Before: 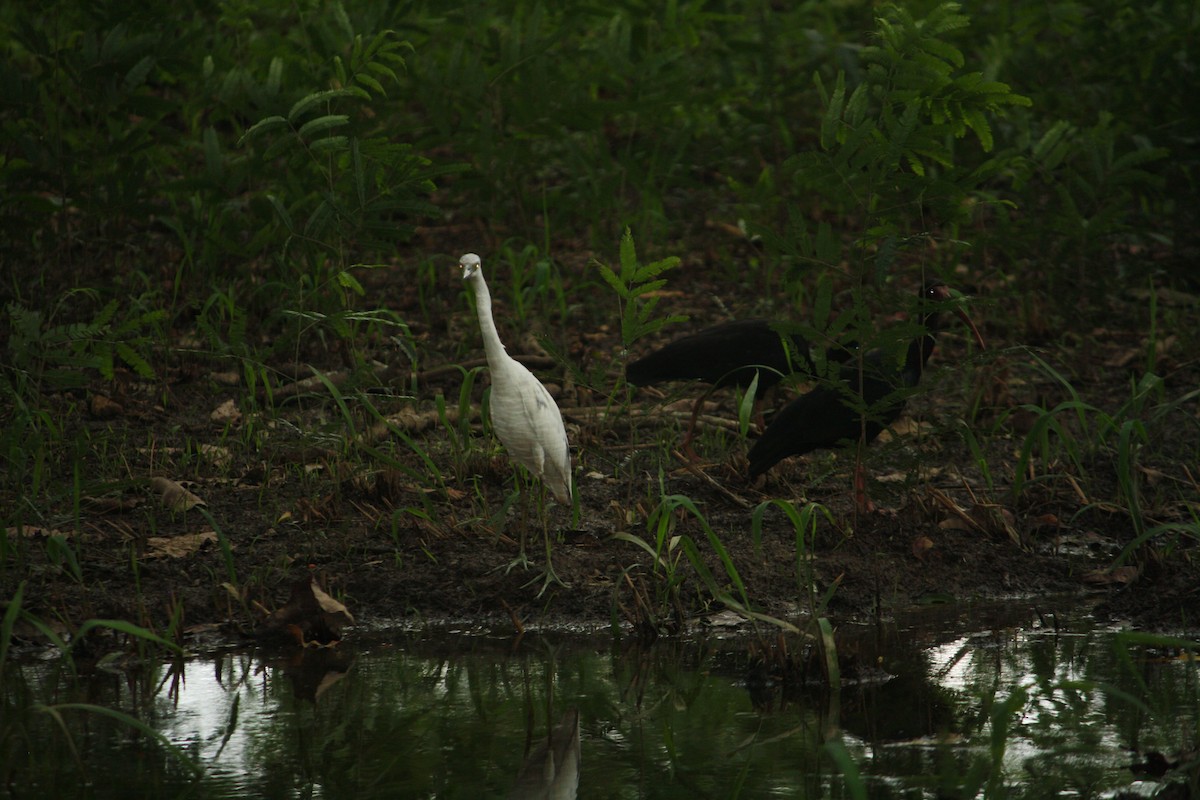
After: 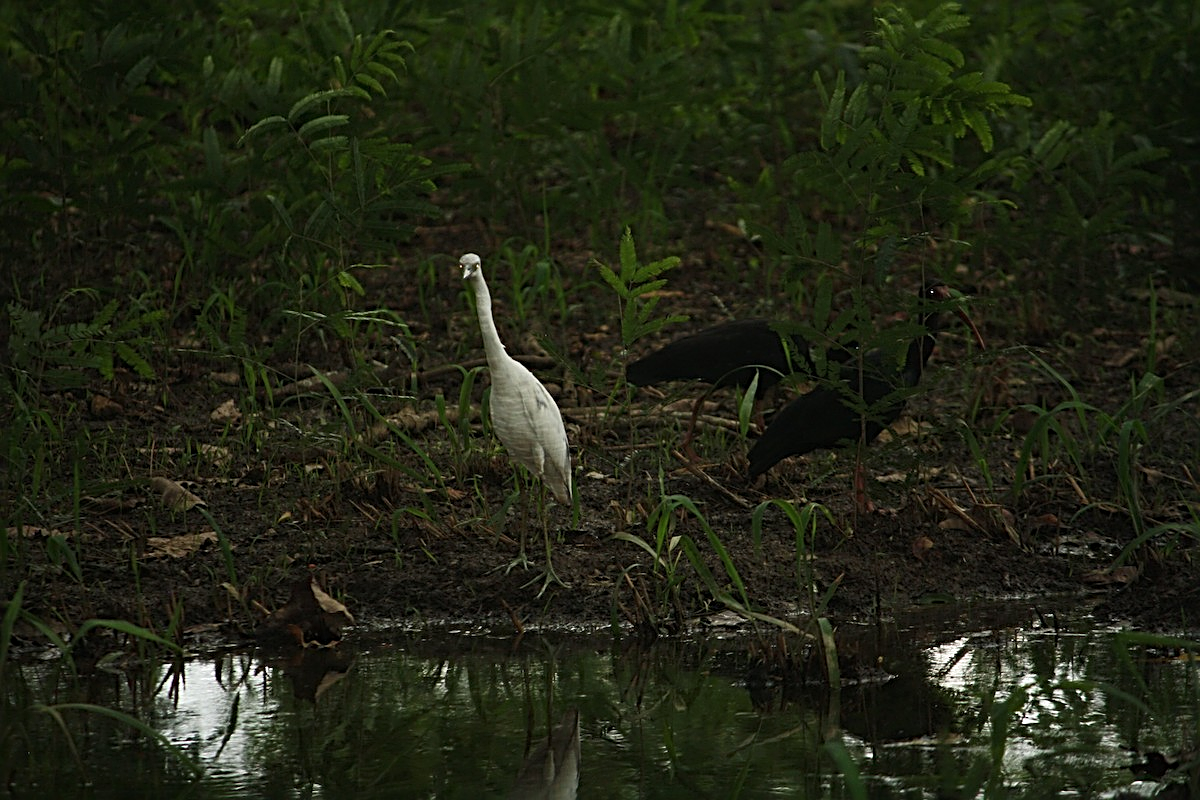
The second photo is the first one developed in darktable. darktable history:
exposure: compensate highlight preservation false
sharpen: radius 2.817, amount 0.715
